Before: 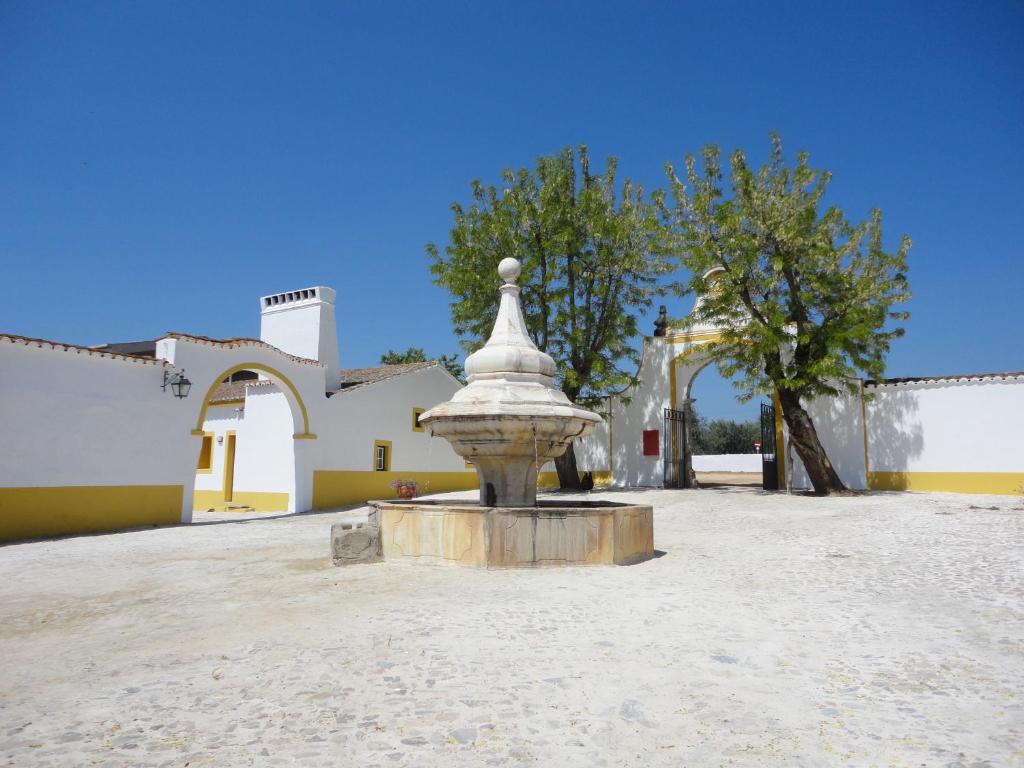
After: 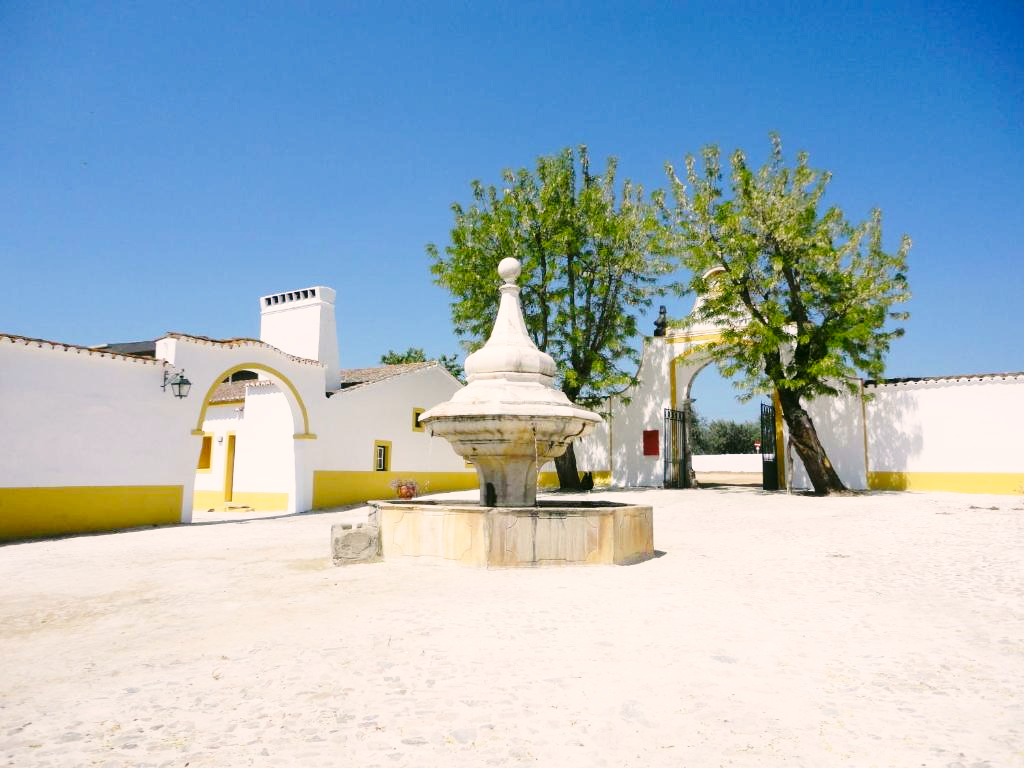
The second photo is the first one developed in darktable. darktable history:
color correction: highlights a* 4.39, highlights b* 4.94, shadows a* -6.76, shadows b* 5.04
base curve: curves: ch0 [(0, 0) (0.028, 0.03) (0.121, 0.232) (0.46, 0.748) (0.859, 0.968) (1, 1)], preserve colors none
